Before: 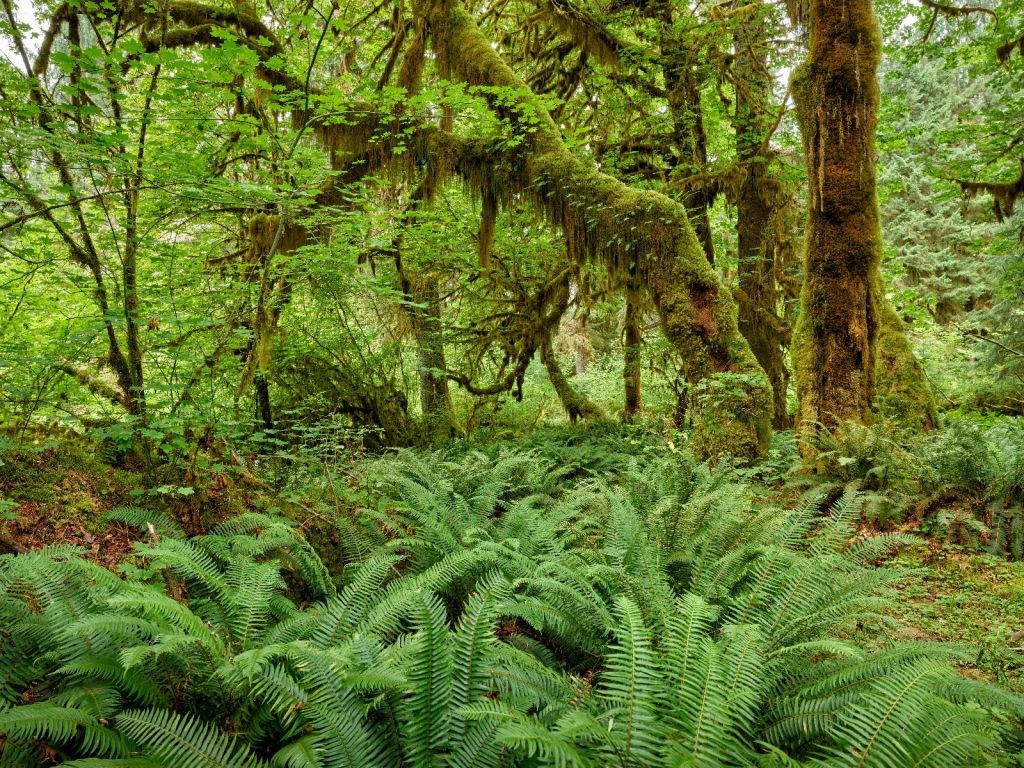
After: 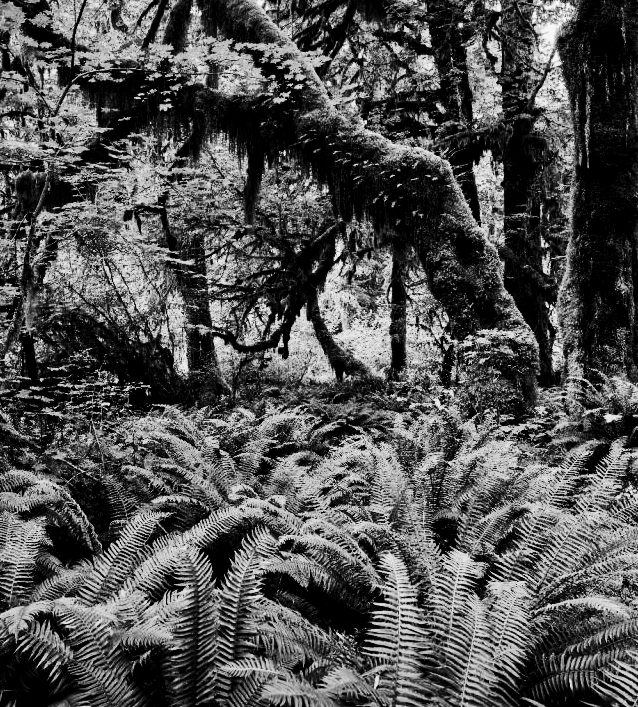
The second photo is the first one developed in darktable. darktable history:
contrast brightness saturation: brightness -1, saturation 1
color correction: highlights a* -10.69, highlights b* -19.19
crop and rotate: left 22.918%, top 5.629%, right 14.711%, bottom 2.247%
monochrome: on, module defaults
rgb curve: curves: ch0 [(0, 0) (0.21, 0.15) (0.24, 0.21) (0.5, 0.75) (0.75, 0.96) (0.89, 0.99) (1, 1)]; ch1 [(0, 0.02) (0.21, 0.13) (0.25, 0.2) (0.5, 0.67) (0.75, 0.9) (0.89, 0.97) (1, 1)]; ch2 [(0, 0.02) (0.21, 0.13) (0.25, 0.2) (0.5, 0.67) (0.75, 0.9) (0.89, 0.97) (1, 1)], compensate middle gray true
